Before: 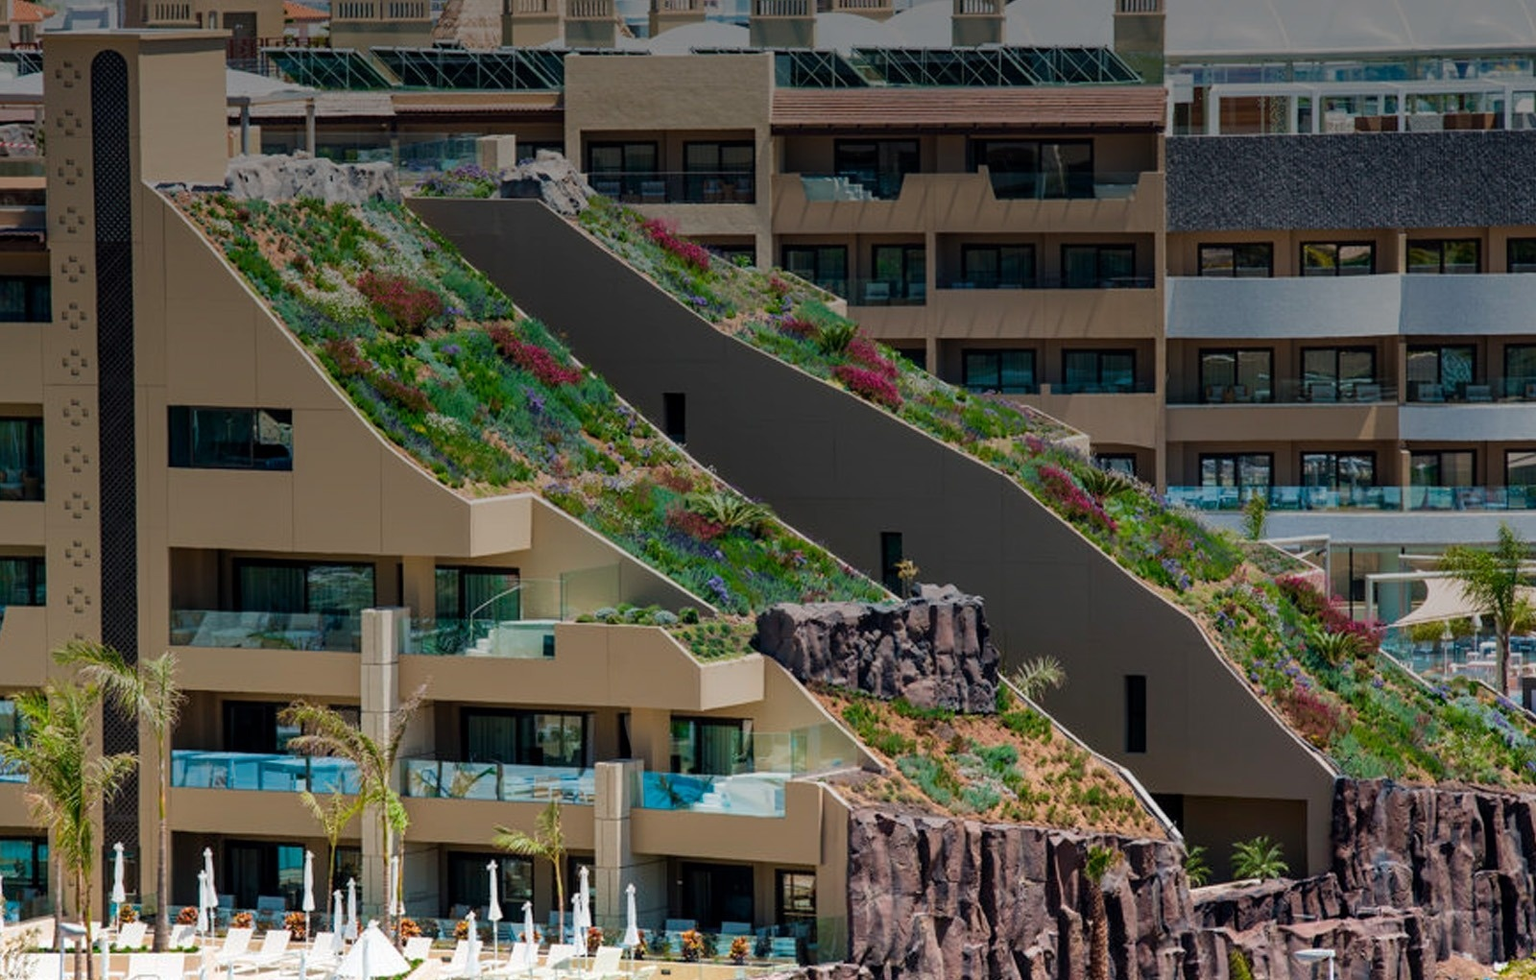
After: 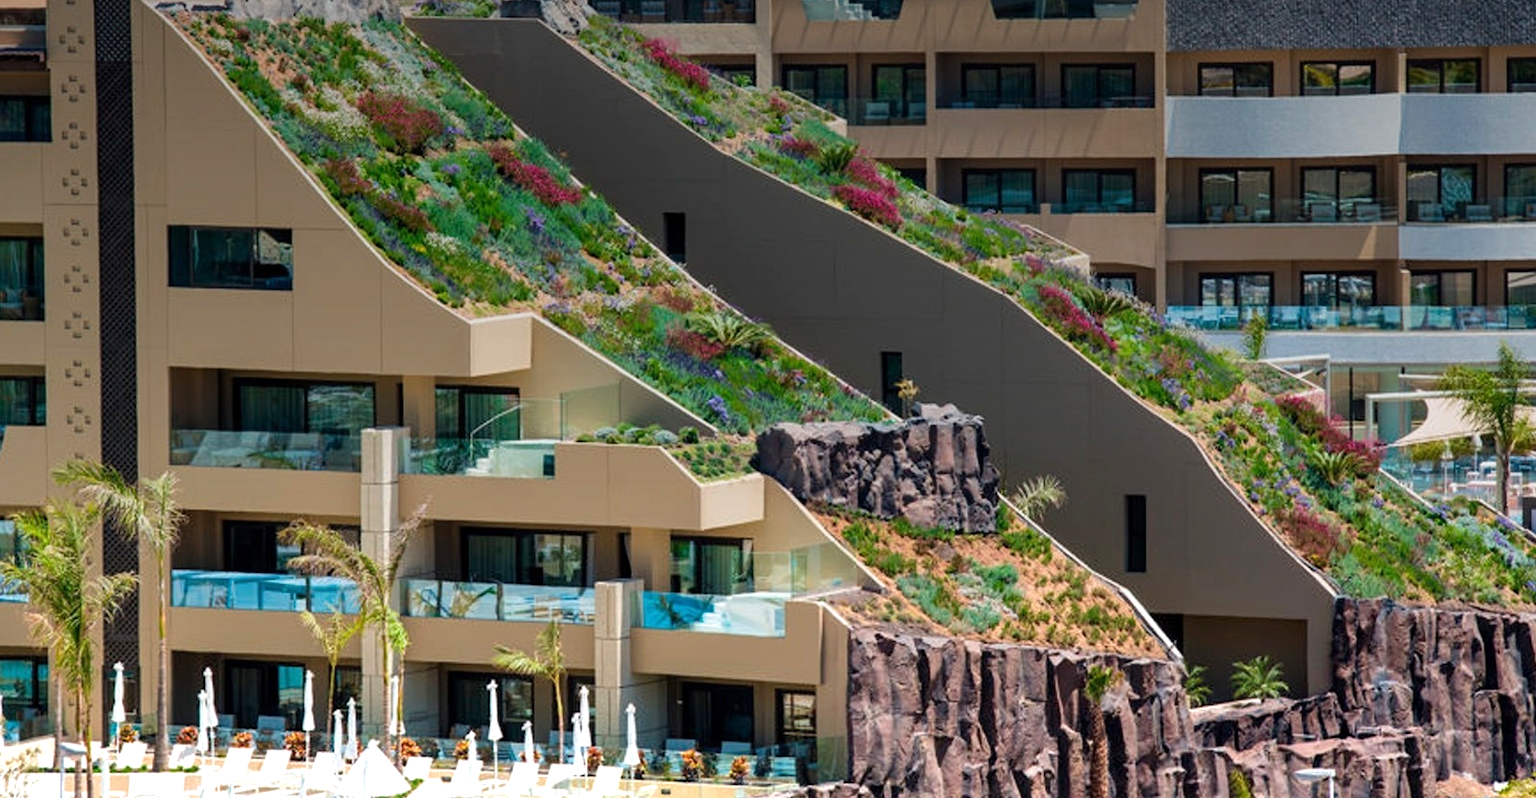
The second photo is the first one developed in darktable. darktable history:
crop and rotate: top 18.507%
exposure: exposure 0.559 EV, compensate highlight preservation false
